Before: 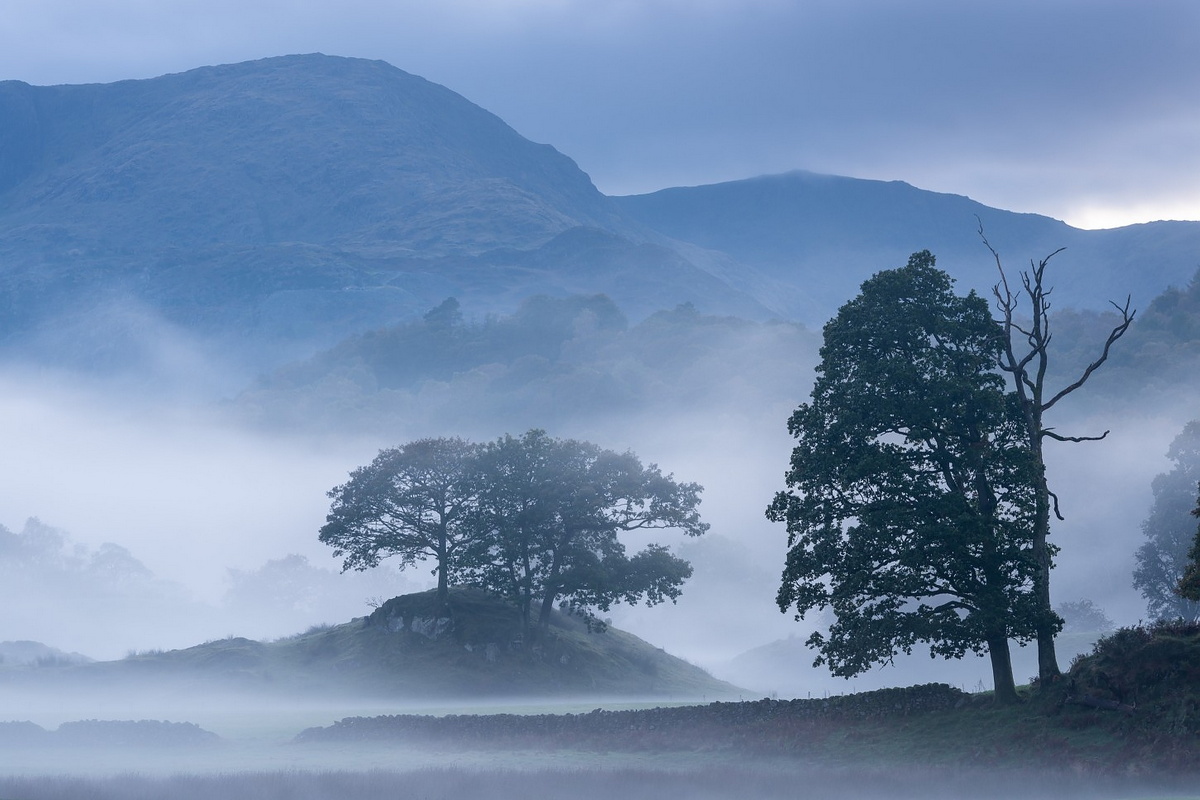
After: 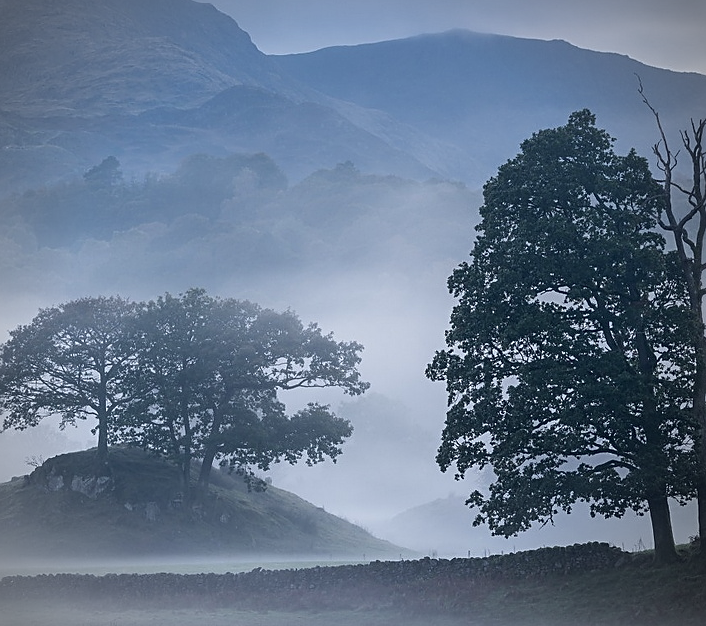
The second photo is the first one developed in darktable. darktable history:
sharpen: on, module defaults
crop and rotate: left 28.382%, top 17.686%, right 12.767%, bottom 3.962%
contrast brightness saturation: saturation -0.161
vignetting: on, module defaults
